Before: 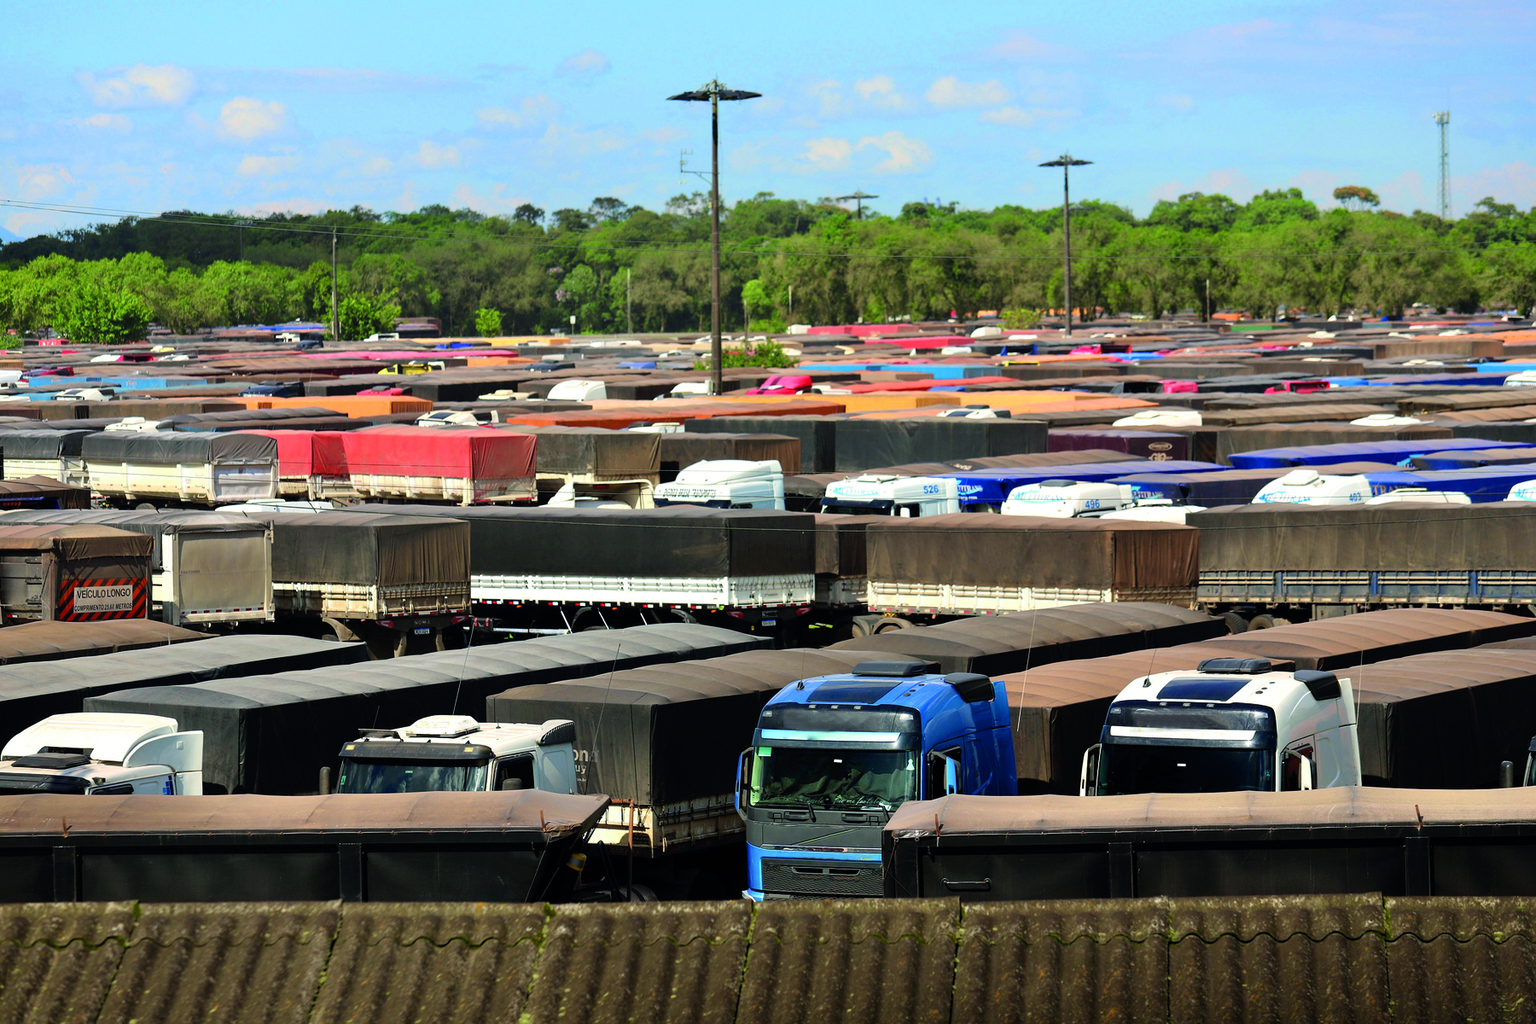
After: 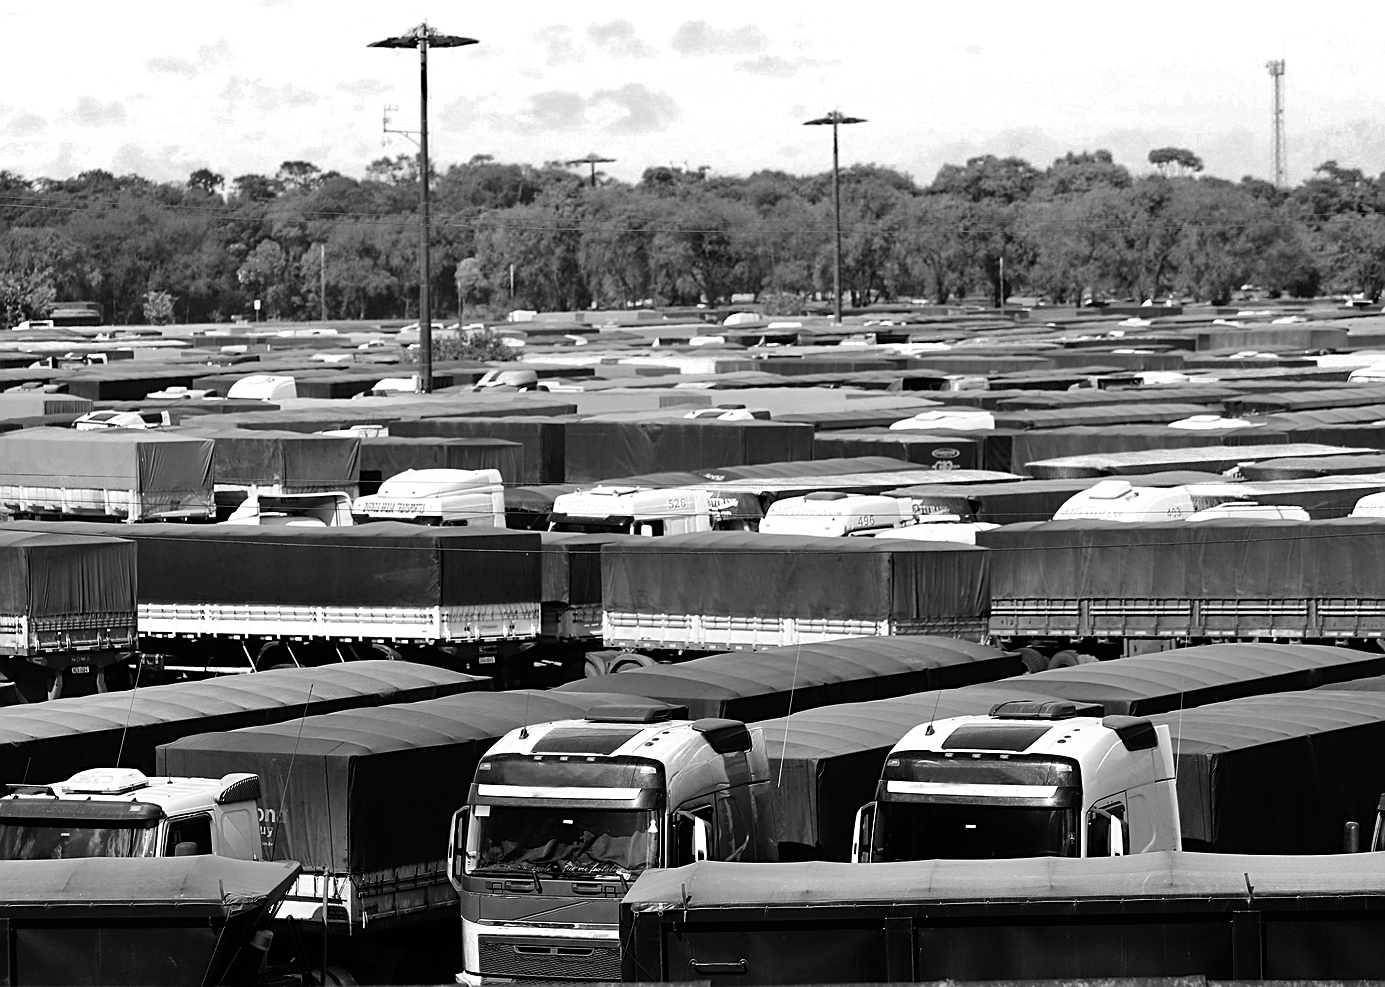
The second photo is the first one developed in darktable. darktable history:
color zones: curves: ch0 [(0, 0.613) (0.01, 0.613) (0.245, 0.448) (0.498, 0.529) (0.642, 0.665) (0.879, 0.777) (0.99, 0.613)]; ch1 [(0, 0) (0.143, 0) (0.286, 0) (0.429, 0) (0.571, 0) (0.714, 0) (0.857, 0)]
sharpen: on, module defaults
crop: left 23.02%, top 5.901%, bottom 11.774%
